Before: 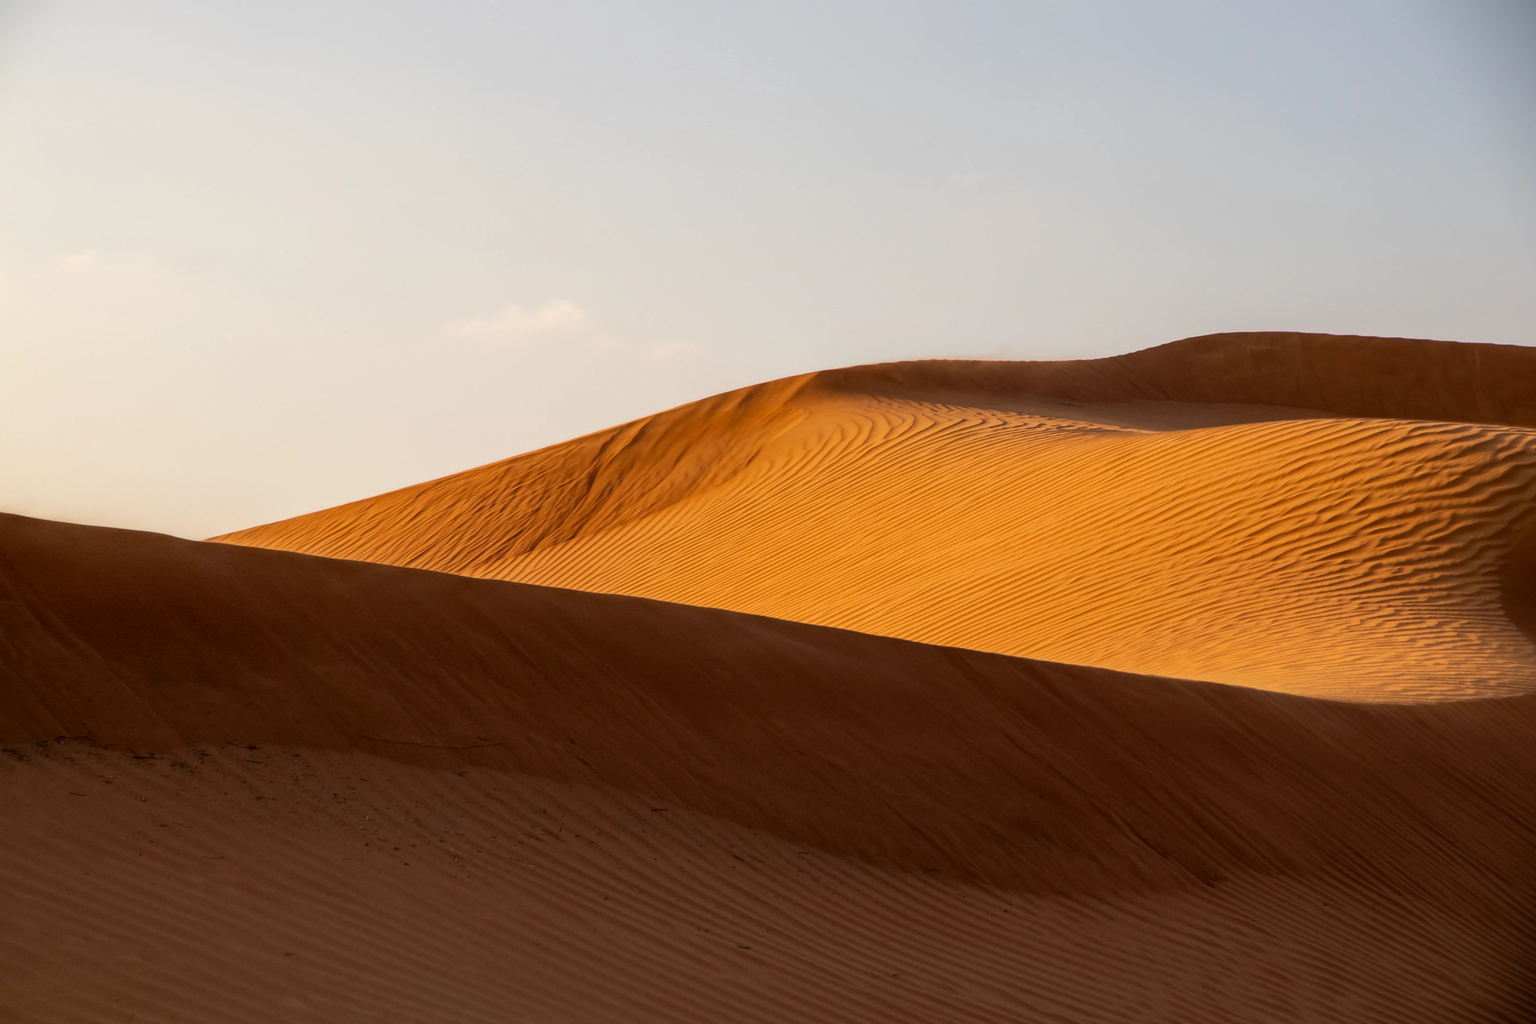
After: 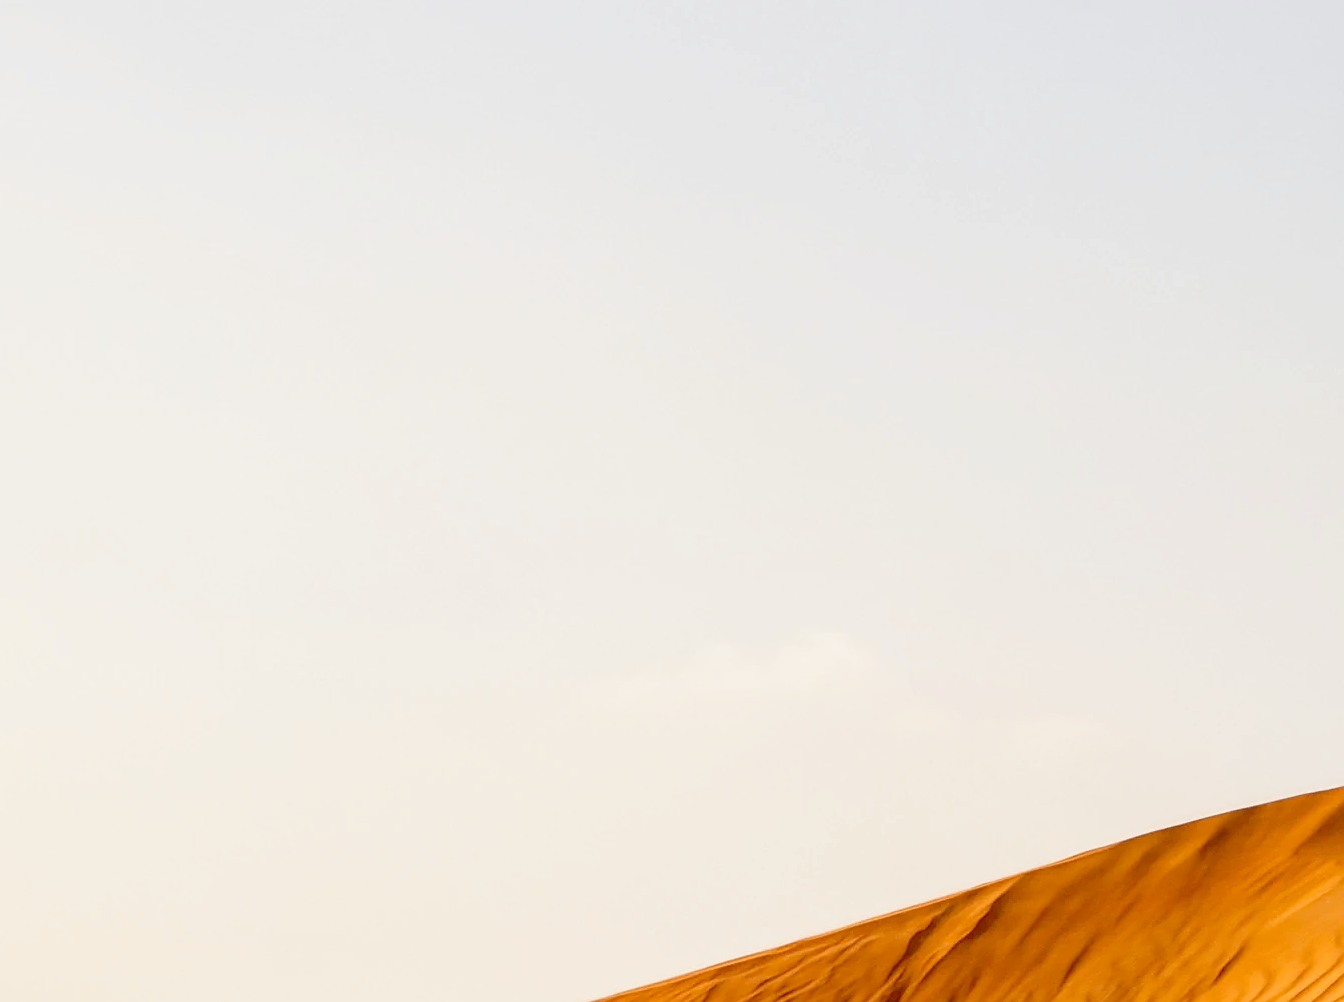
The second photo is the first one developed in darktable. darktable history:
crop and rotate: left 11.086%, top 0.075%, right 47.413%, bottom 53.528%
sharpen: on, module defaults
tone curve: curves: ch0 [(0, 0.013) (0.129, 0.1) (0.327, 0.382) (0.489, 0.573) (0.66, 0.748) (0.858, 0.926) (1, 0.977)]; ch1 [(0, 0) (0.353, 0.344) (0.45, 0.46) (0.498, 0.498) (0.521, 0.512) (0.563, 0.559) (0.592, 0.578) (0.647, 0.657) (1, 1)]; ch2 [(0, 0) (0.333, 0.346) (0.375, 0.375) (0.424, 0.43) (0.476, 0.492) (0.502, 0.502) (0.524, 0.531) (0.579, 0.61) (0.612, 0.644) (0.66, 0.715) (1, 1)], preserve colors none
